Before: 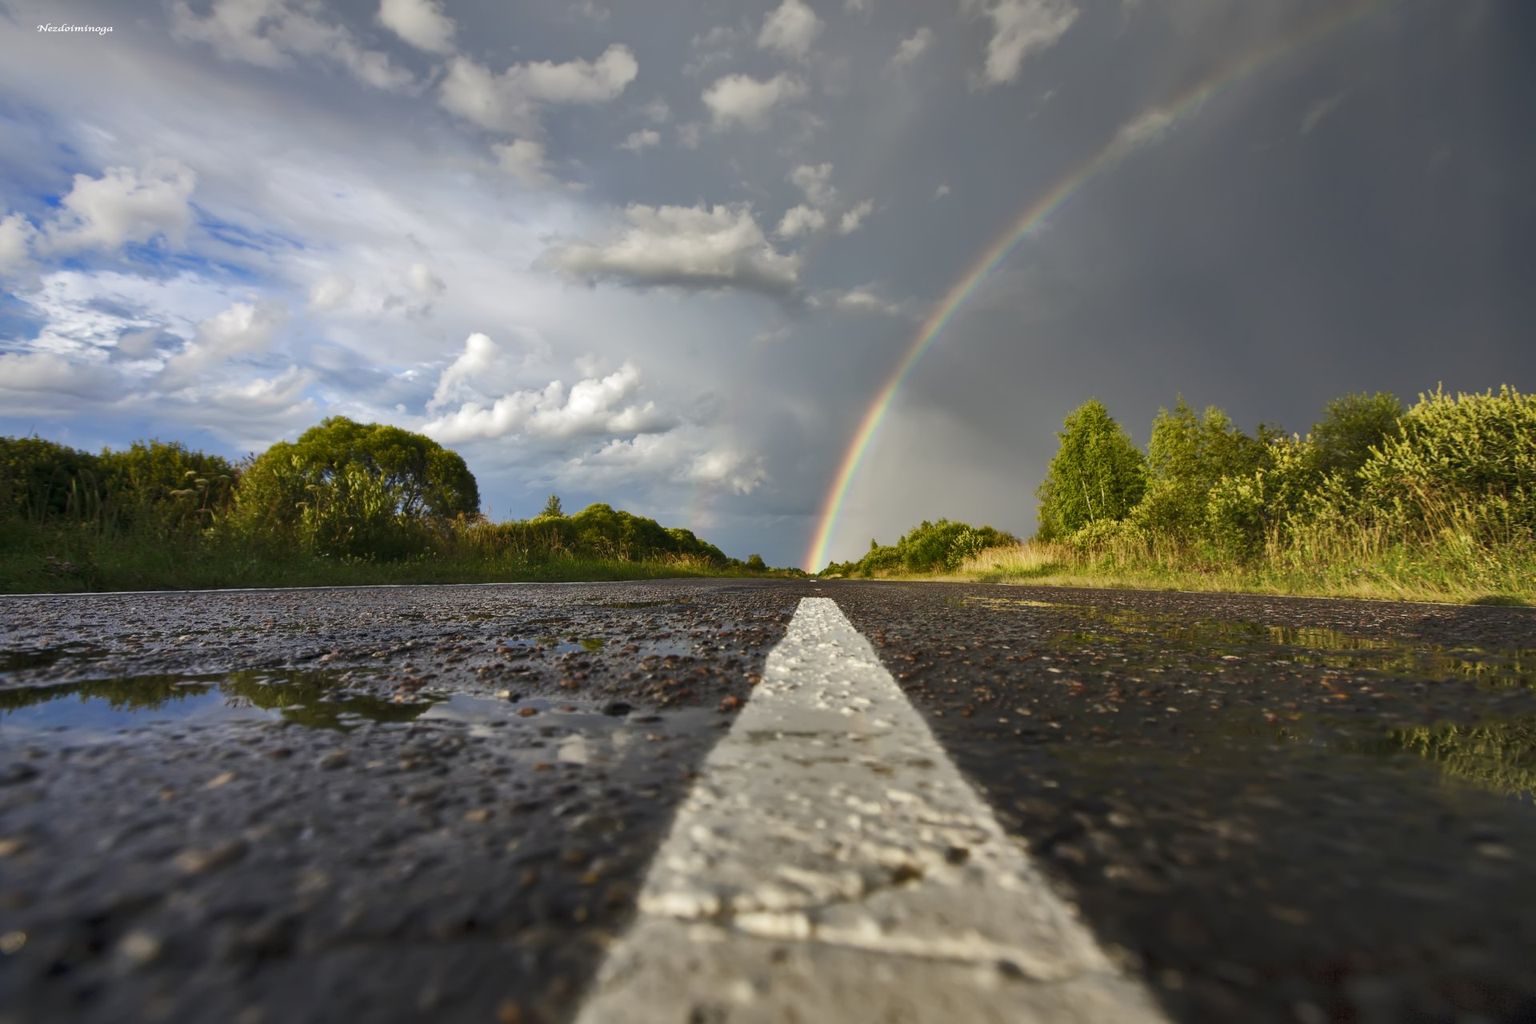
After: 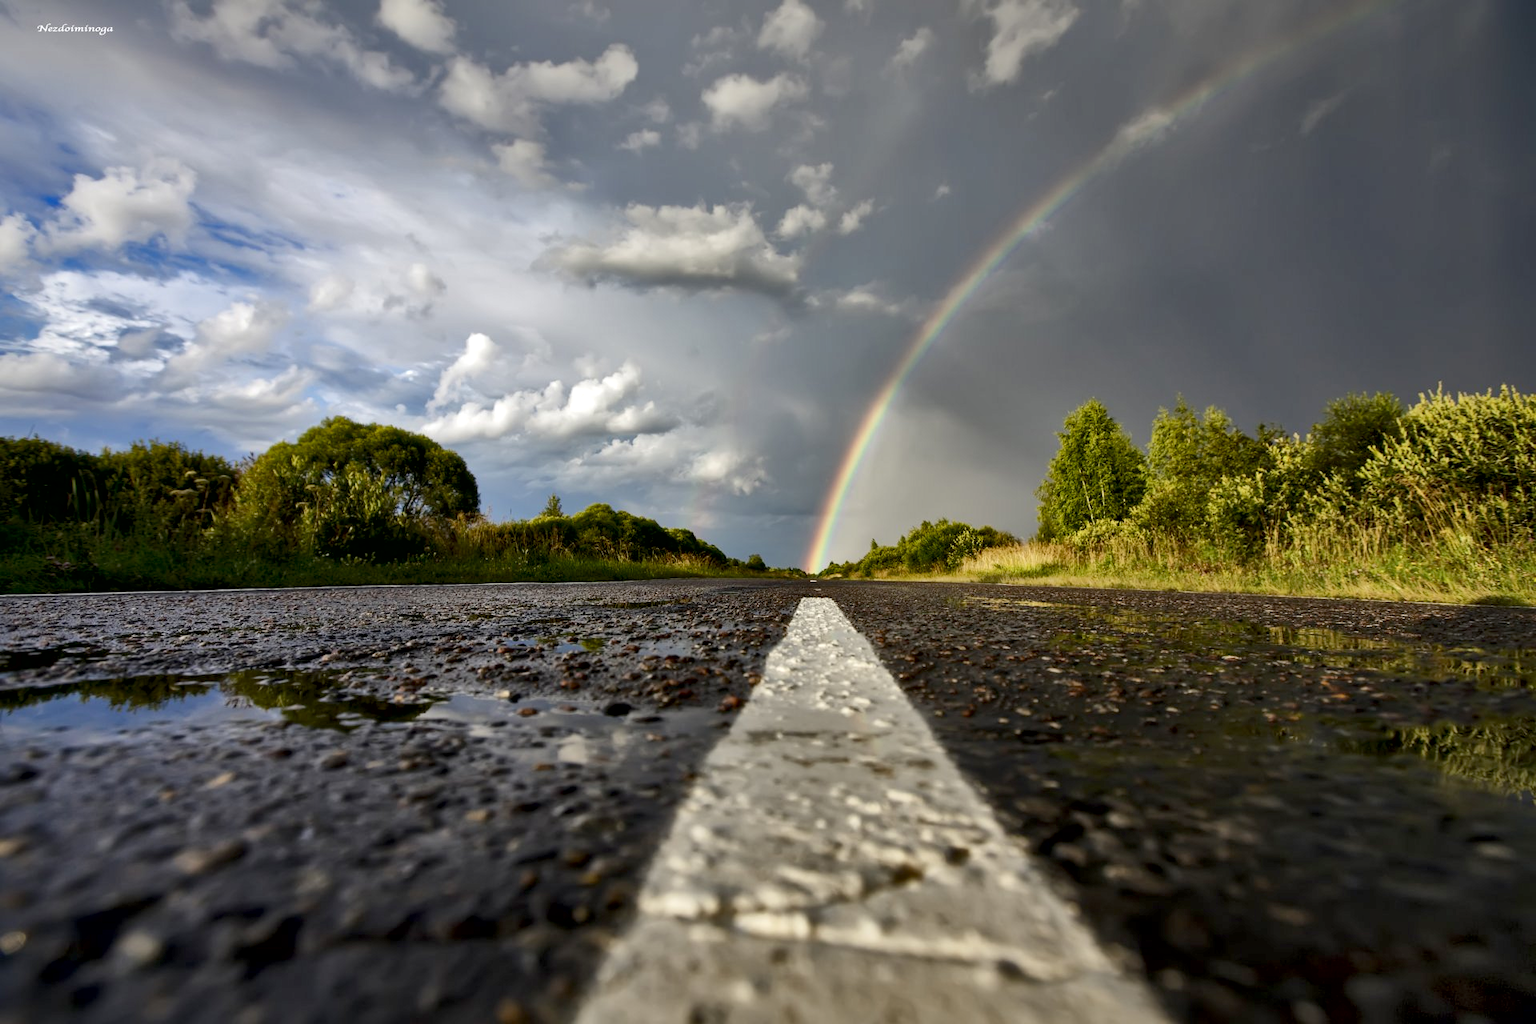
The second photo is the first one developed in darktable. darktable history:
exposure: black level correction 0.011, compensate exposure bias true, compensate highlight preservation false
local contrast: mode bilateral grid, contrast 20, coarseness 50, detail 143%, midtone range 0.2
